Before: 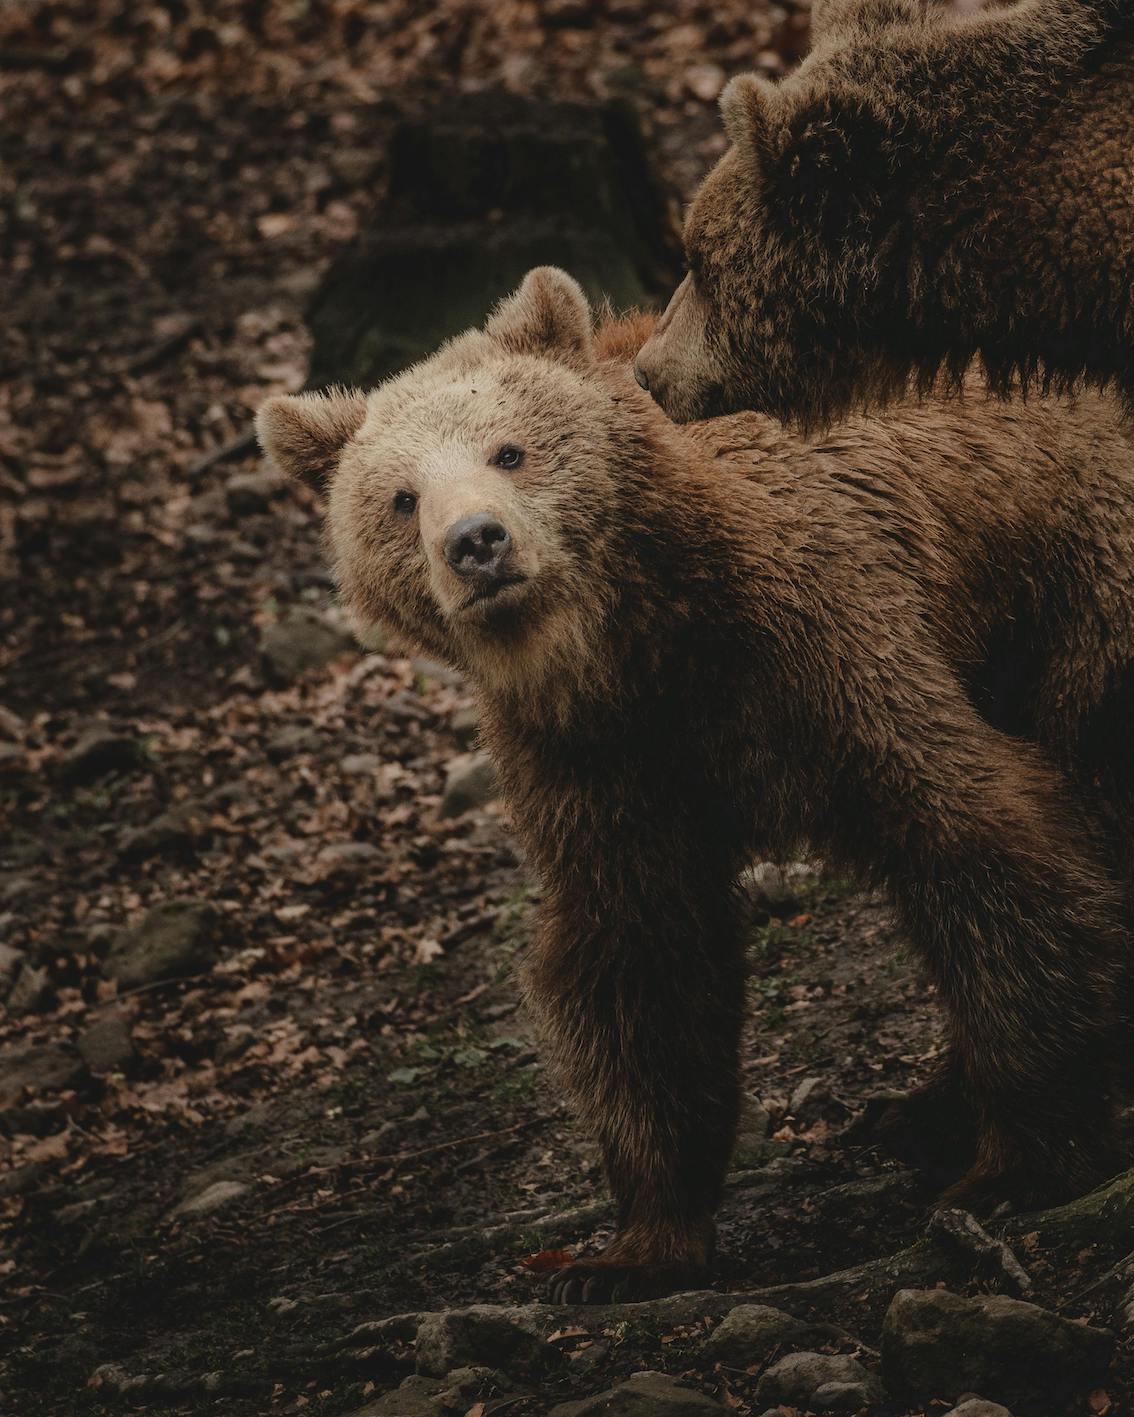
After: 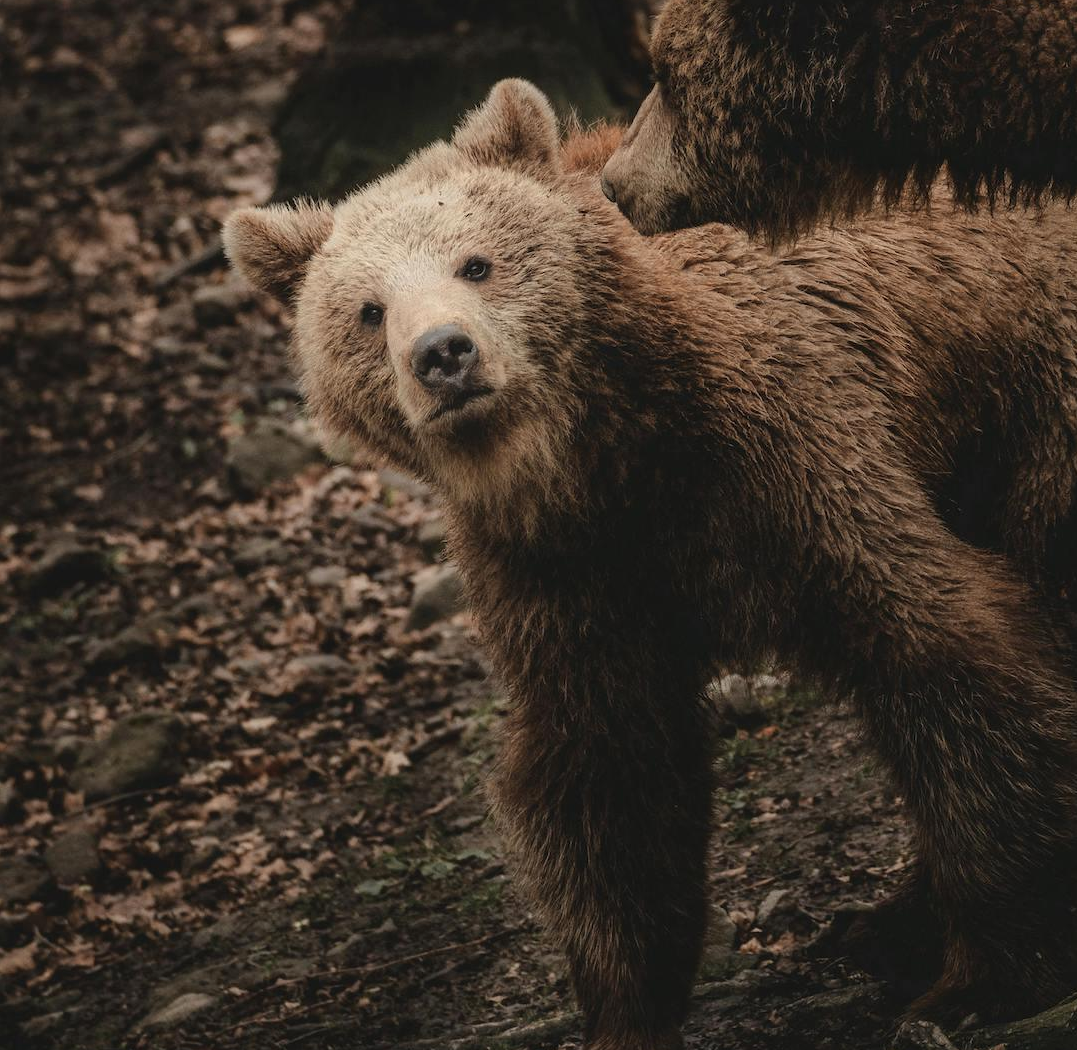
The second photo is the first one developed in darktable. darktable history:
crop and rotate: left 2.949%, top 13.296%, right 2.046%, bottom 12.584%
color zones: curves: ch0 [(0.018, 0.548) (0.224, 0.64) (0.425, 0.447) (0.675, 0.575) (0.732, 0.579)]; ch1 [(0.066, 0.487) (0.25, 0.5) (0.404, 0.43) (0.75, 0.421) (0.956, 0.421)]; ch2 [(0.044, 0.561) (0.215, 0.465) (0.399, 0.544) (0.465, 0.548) (0.614, 0.447) (0.724, 0.43) (0.882, 0.623) (0.956, 0.632)]
